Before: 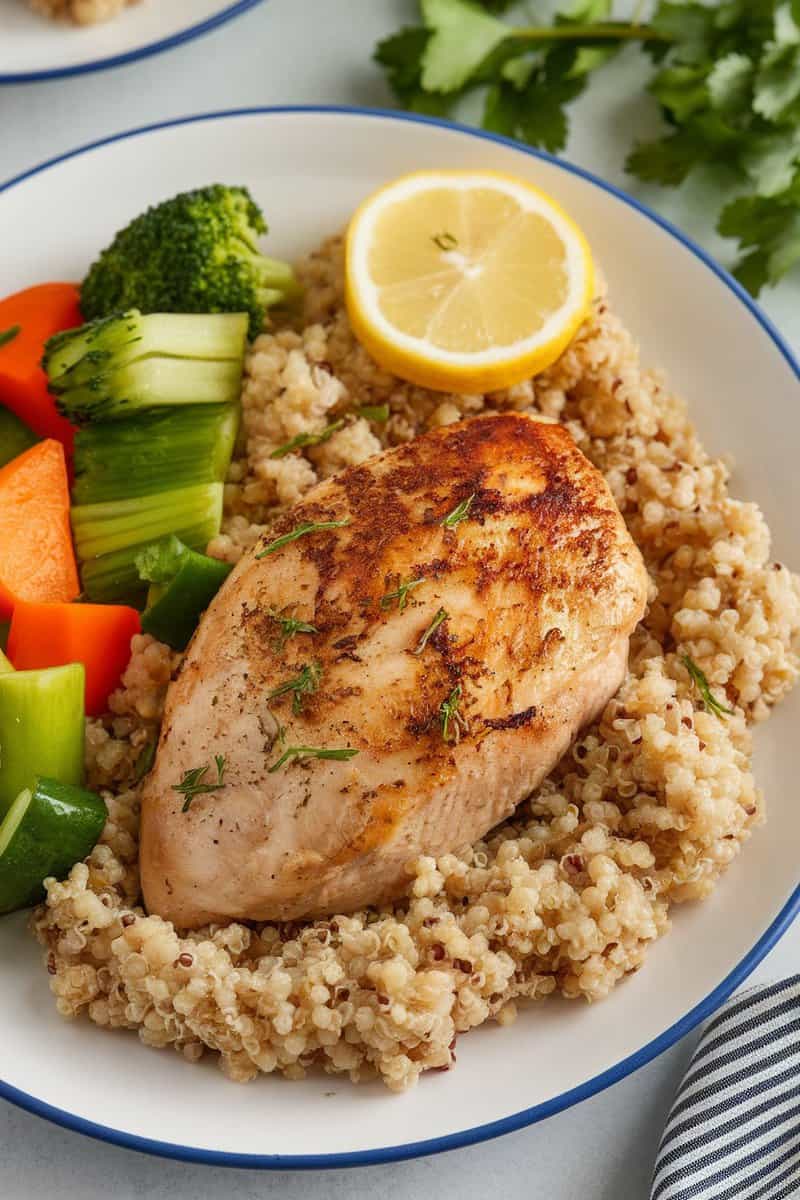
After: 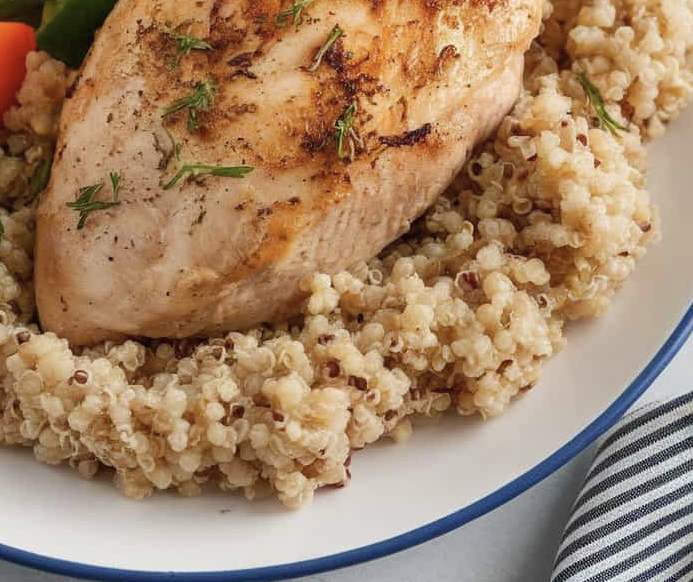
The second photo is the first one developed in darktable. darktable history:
contrast brightness saturation: saturation -0.176
crop and rotate: left 13.311%, top 48.609%, bottom 2.815%
